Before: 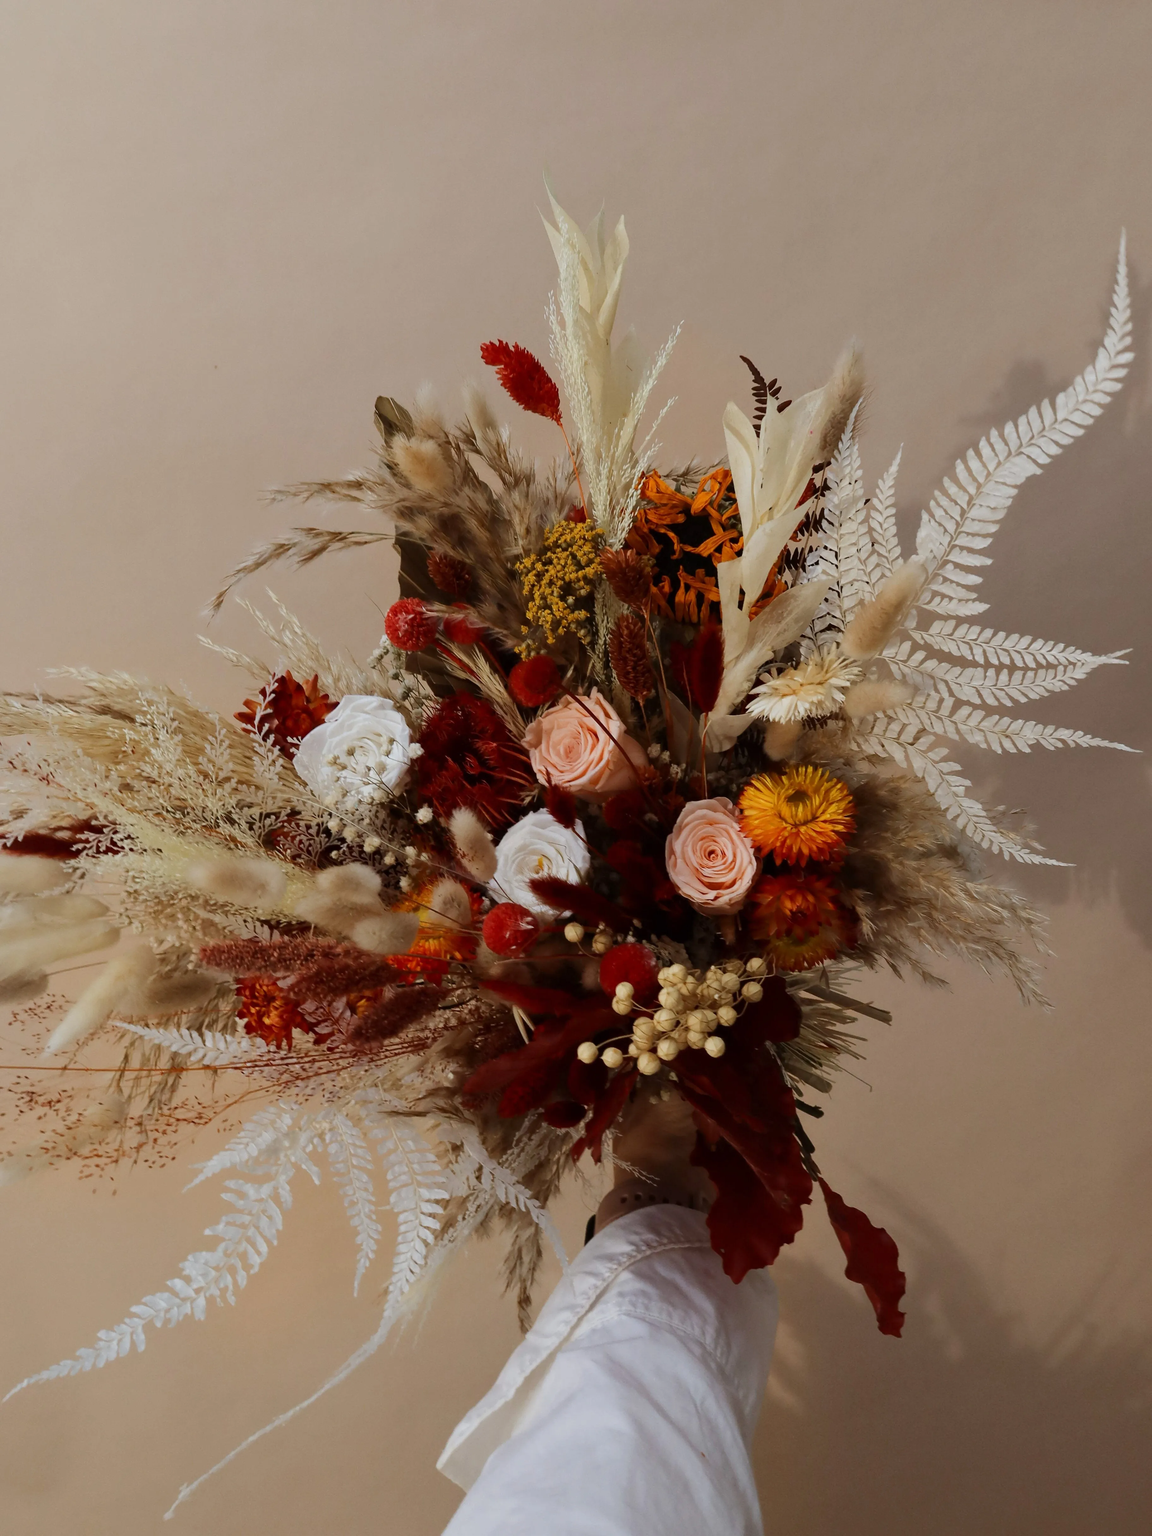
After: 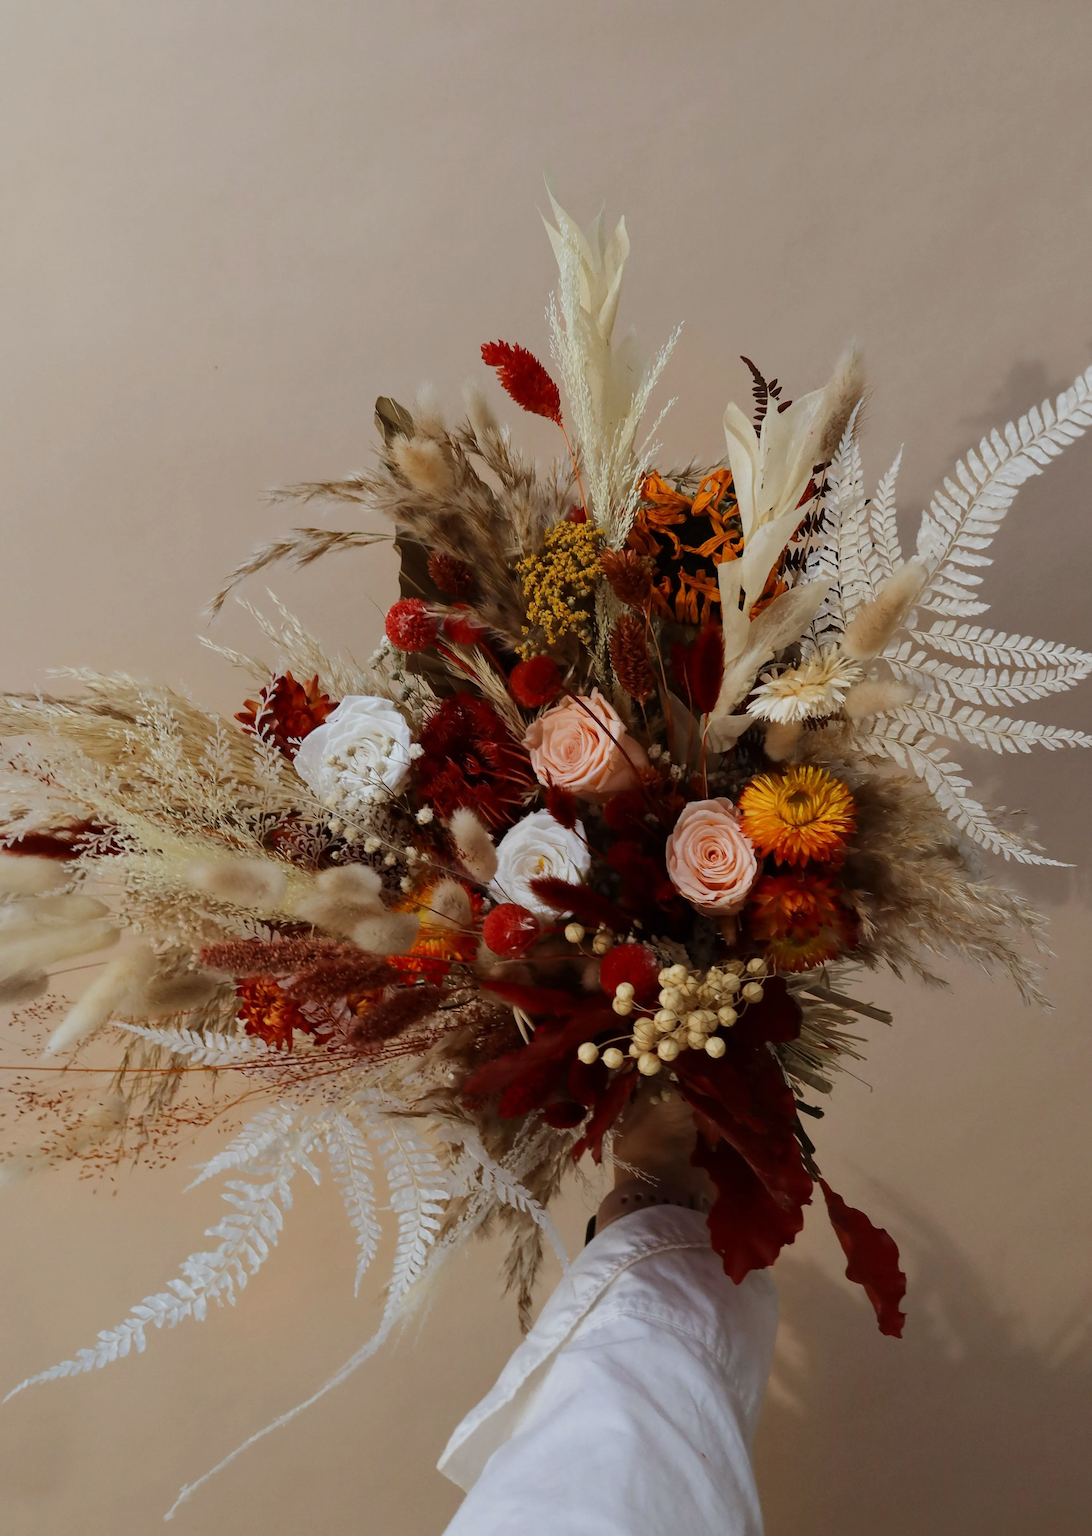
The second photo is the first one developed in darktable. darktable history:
crop and rotate: right 5.167%
white balance: red 0.982, blue 1.018
